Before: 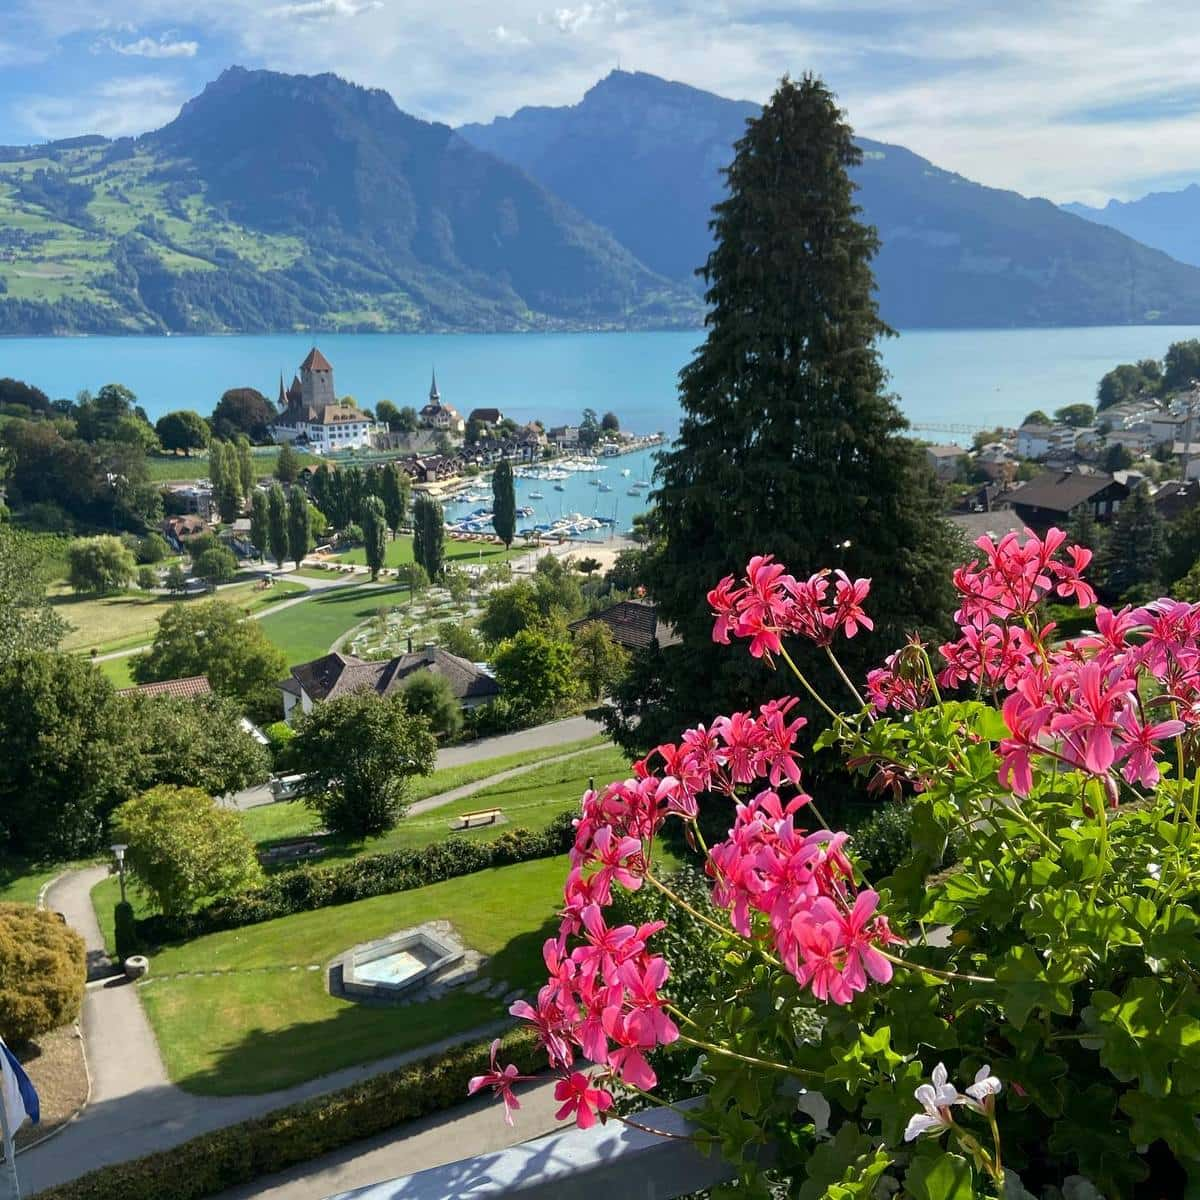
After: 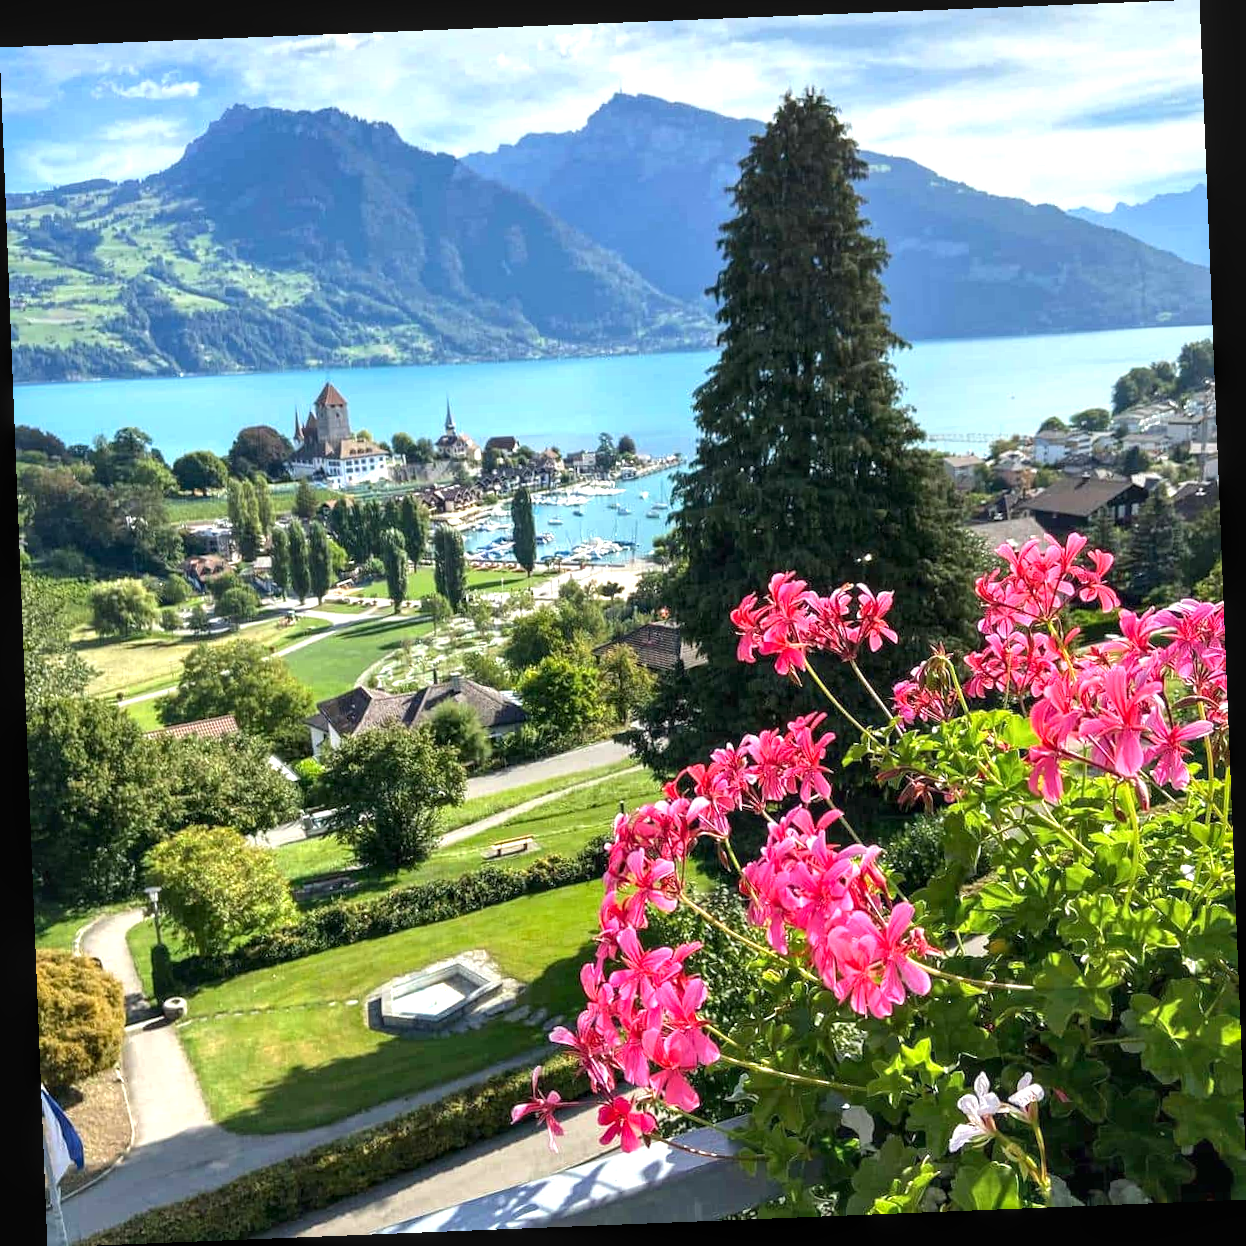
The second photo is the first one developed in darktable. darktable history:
exposure: black level correction 0, exposure 0.9 EV, compensate highlight preservation false
local contrast: on, module defaults
rotate and perspective: rotation -2.29°, automatic cropping off
